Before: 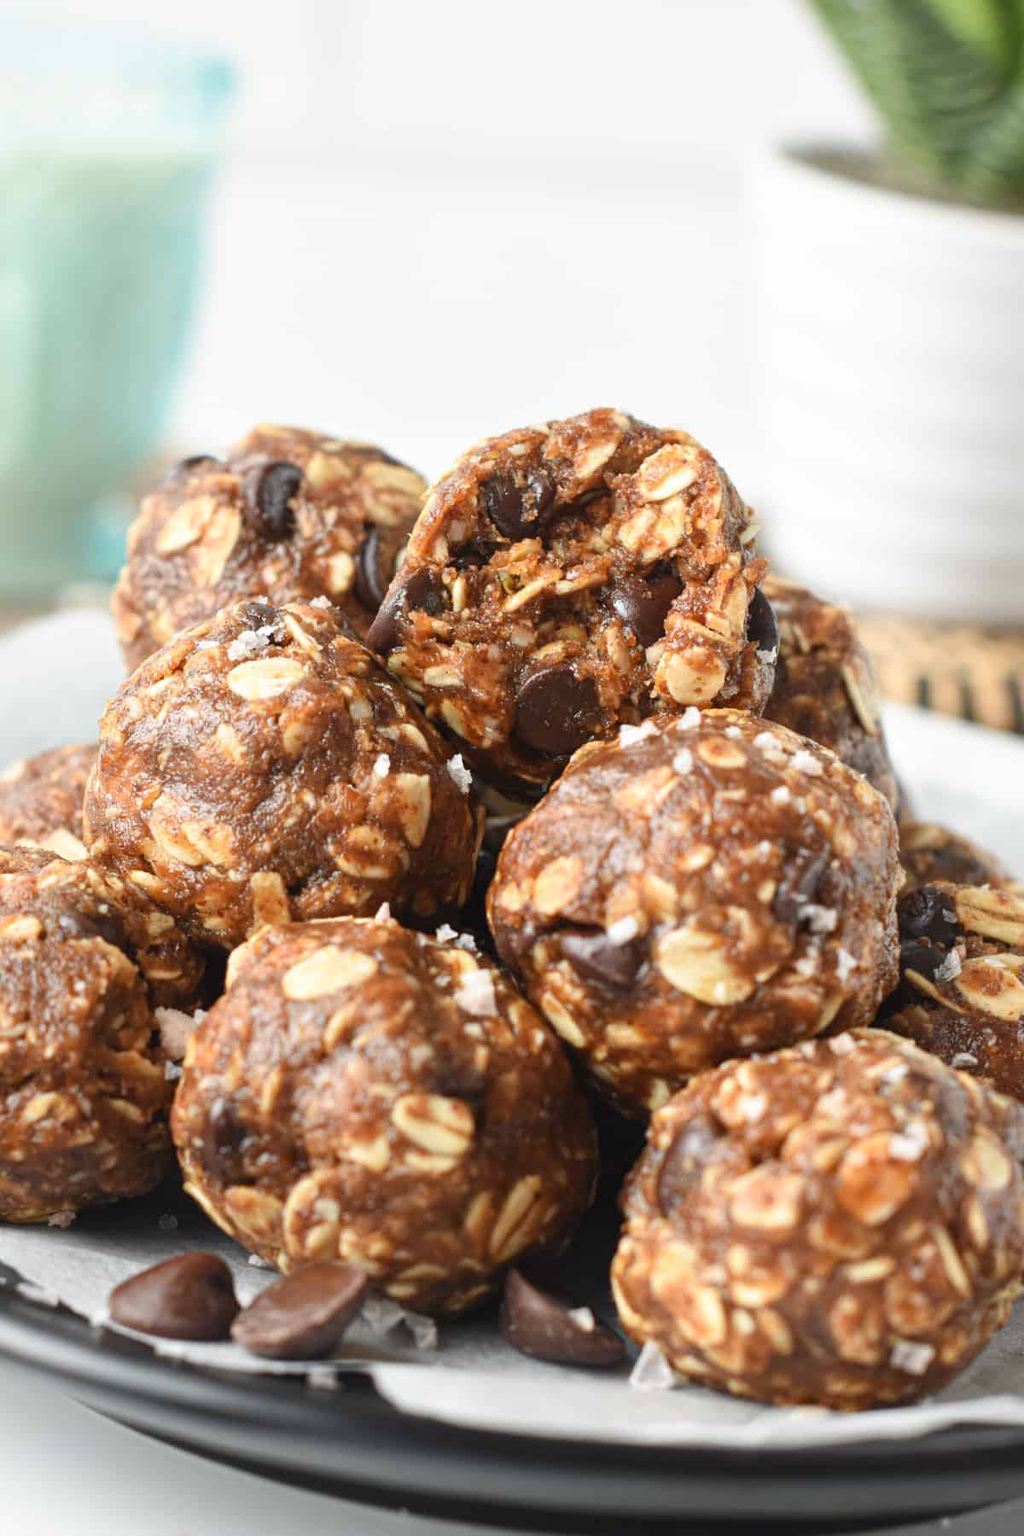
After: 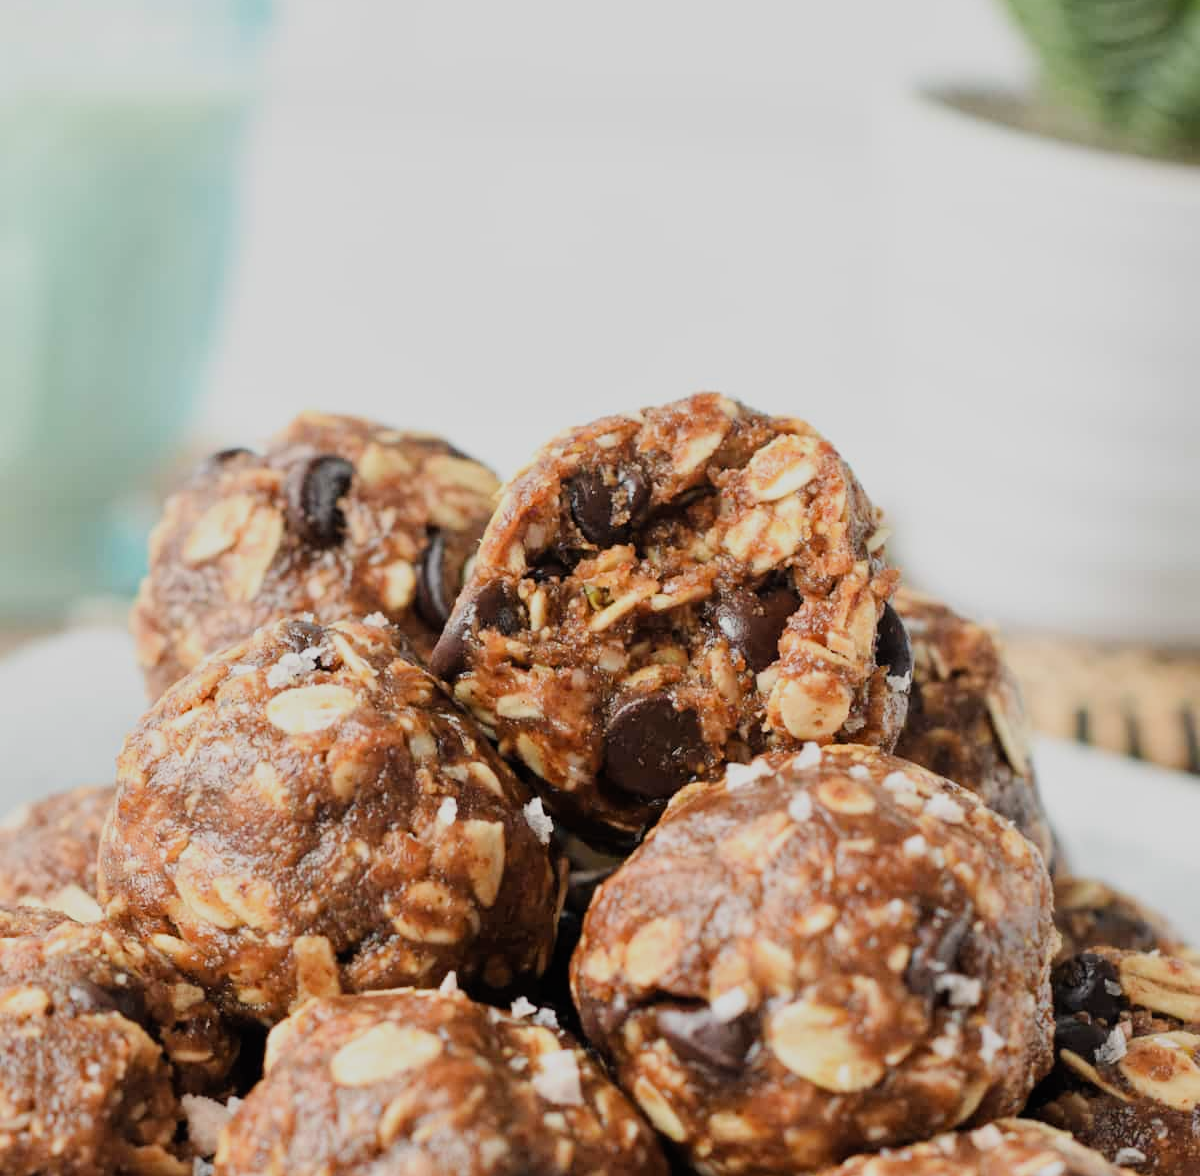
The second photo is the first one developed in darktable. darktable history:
filmic rgb: black relative exposure -7.65 EV, white relative exposure 4.56 EV, hardness 3.61, contrast 1.057
crop and rotate: top 4.816%, bottom 29.849%
